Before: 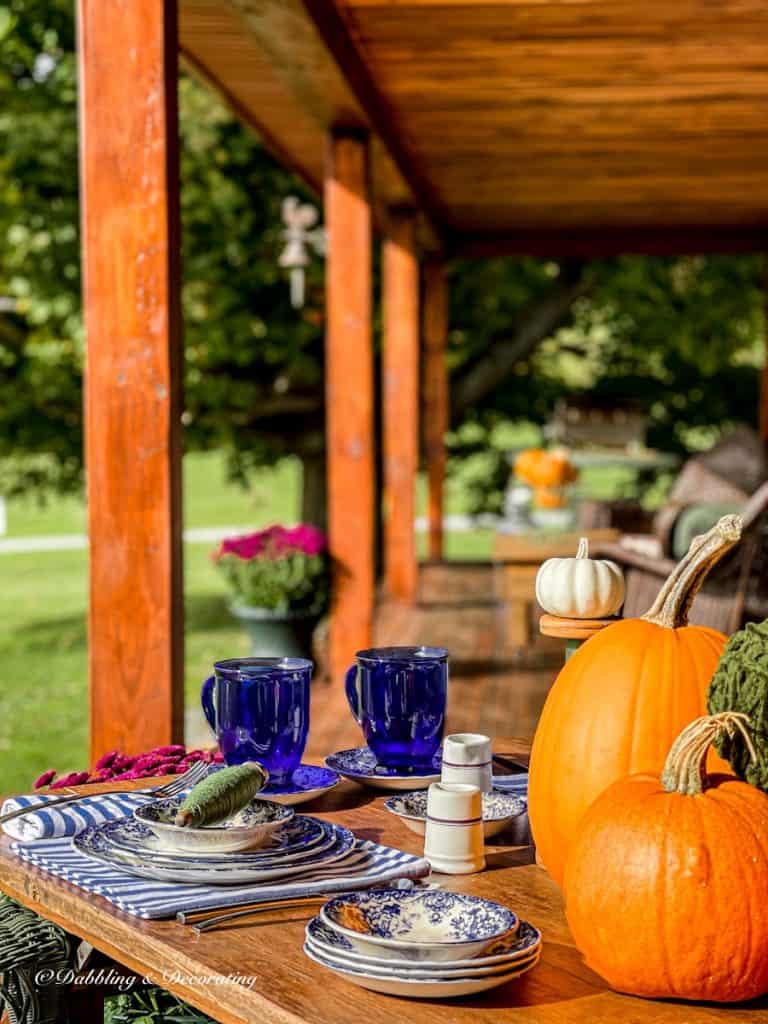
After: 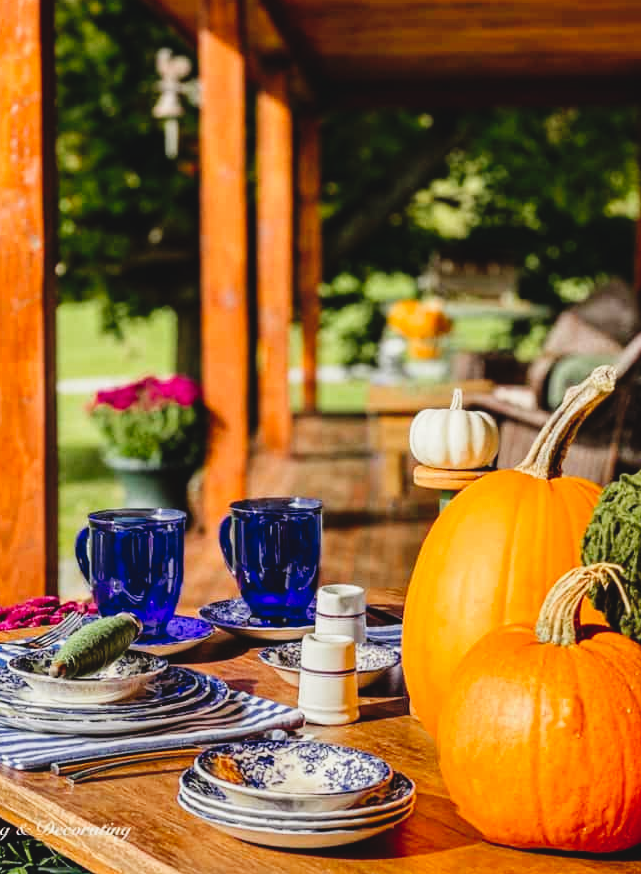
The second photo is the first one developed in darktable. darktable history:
crop: left 16.439%, top 14.556%
tone curve: curves: ch0 [(0, 0.056) (0.049, 0.073) (0.155, 0.127) (0.33, 0.331) (0.432, 0.46) (0.601, 0.655) (0.843, 0.876) (1, 0.965)]; ch1 [(0, 0) (0.339, 0.334) (0.445, 0.419) (0.476, 0.454) (0.497, 0.494) (0.53, 0.511) (0.557, 0.549) (0.613, 0.614) (0.728, 0.729) (1, 1)]; ch2 [(0, 0) (0.327, 0.318) (0.417, 0.426) (0.46, 0.453) (0.502, 0.5) (0.526, 0.52) (0.54, 0.543) (0.606, 0.61) (0.74, 0.716) (1, 1)], preserve colors none
